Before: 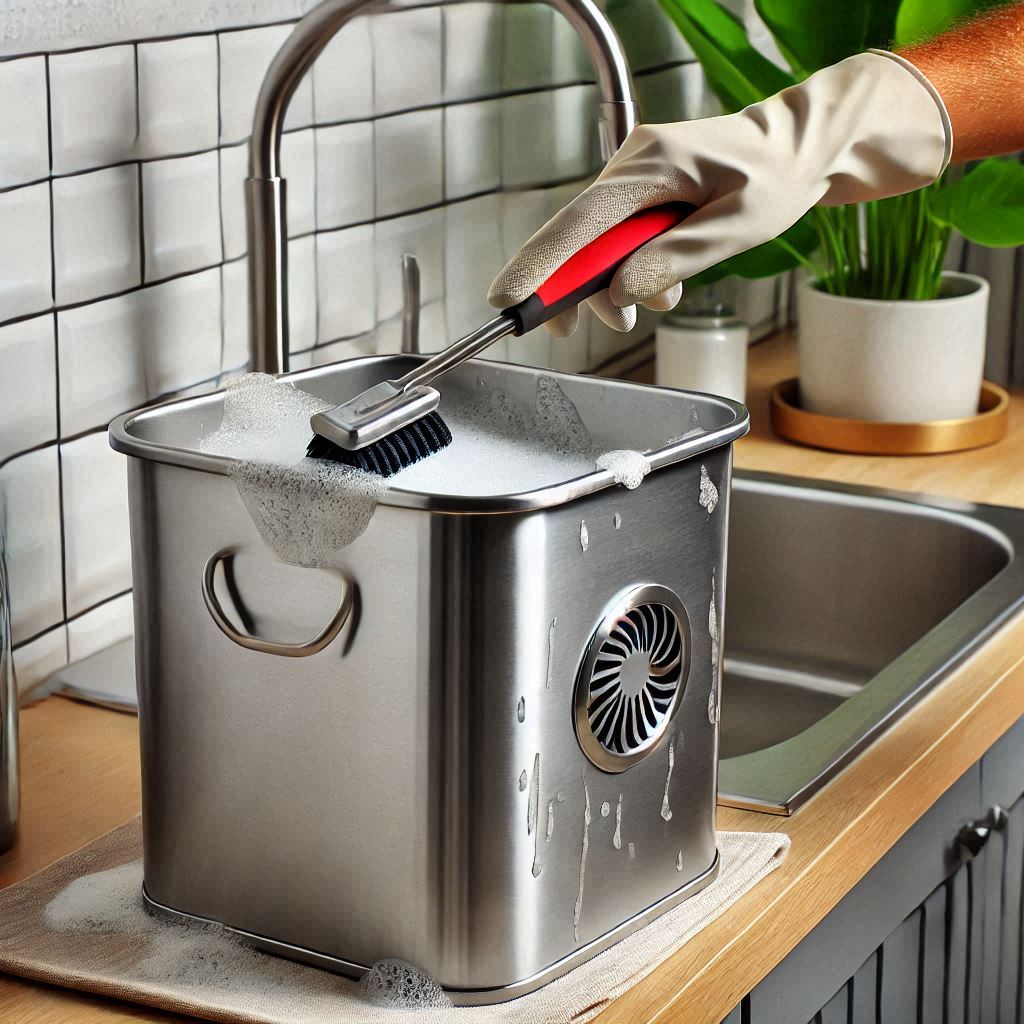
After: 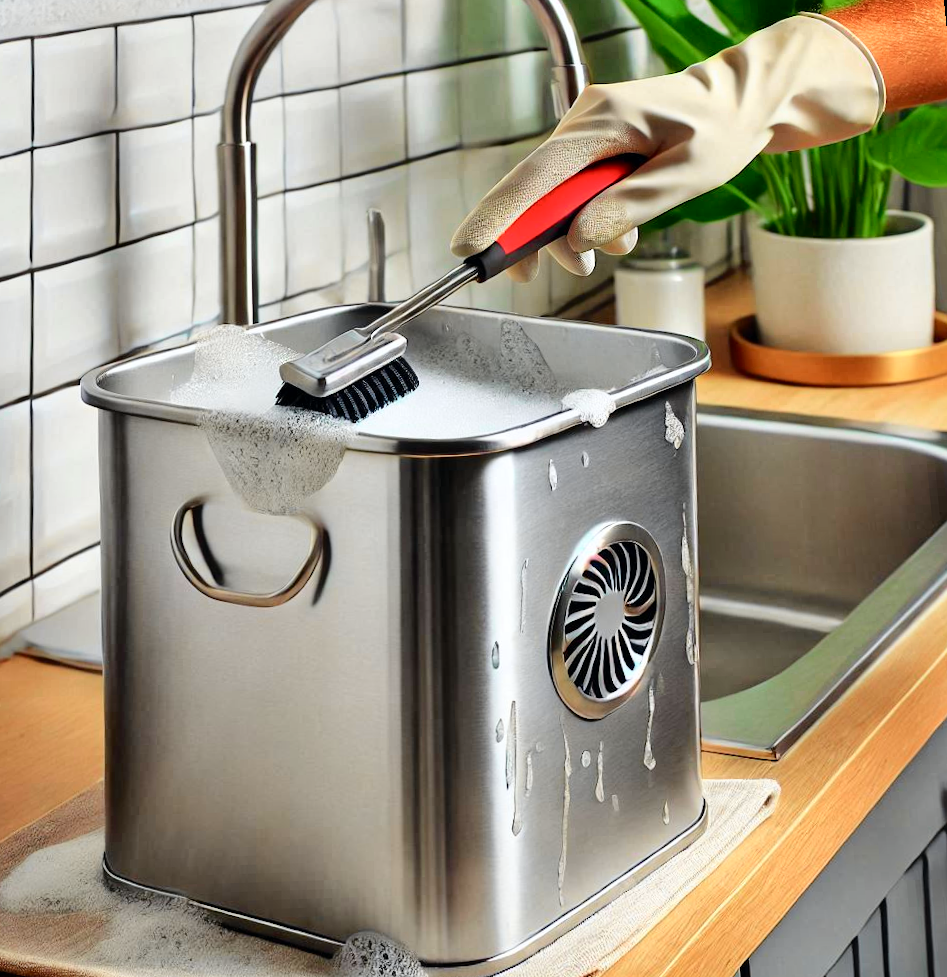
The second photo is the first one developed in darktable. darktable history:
tone curve: curves: ch0 [(0, 0) (0.051, 0.047) (0.102, 0.099) (0.228, 0.275) (0.432, 0.535) (0.695, 0.778) (0.908, 0.946) (1, 1)]; ch1 [(0, 0) (0.339, 0.298) (0.402, 0.363) (0.453, 0.421) (0.483, 0.469) (0.494, 0.493) (0.504, 0.501) (0.527, 0.538) (0.563, 0.595) (0.597, 0.632) (1, 1)]; ch2 [(0, 0) (0.48, 0.48) (0.504, 0.5) (0.539, 0.554) (0.59, 0.63) (0.642, 0.684) (0.824, 0.815) (1, 1)], color space Lab, independent channels, preserve colors none
rotate and perspective: rotation -1.68°, lens shift (vertical) -0.146, crop left 0.049, crop right 0.912, crop top 0.032, crop bottom 0.96
